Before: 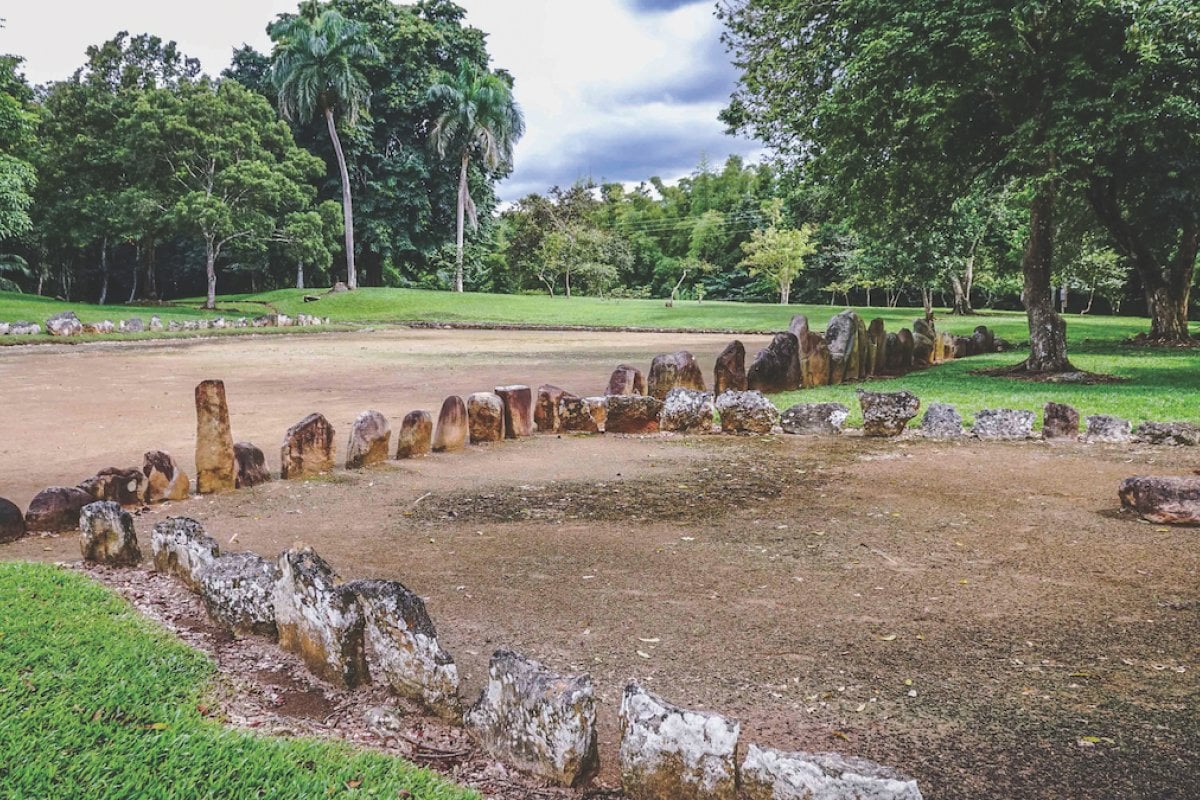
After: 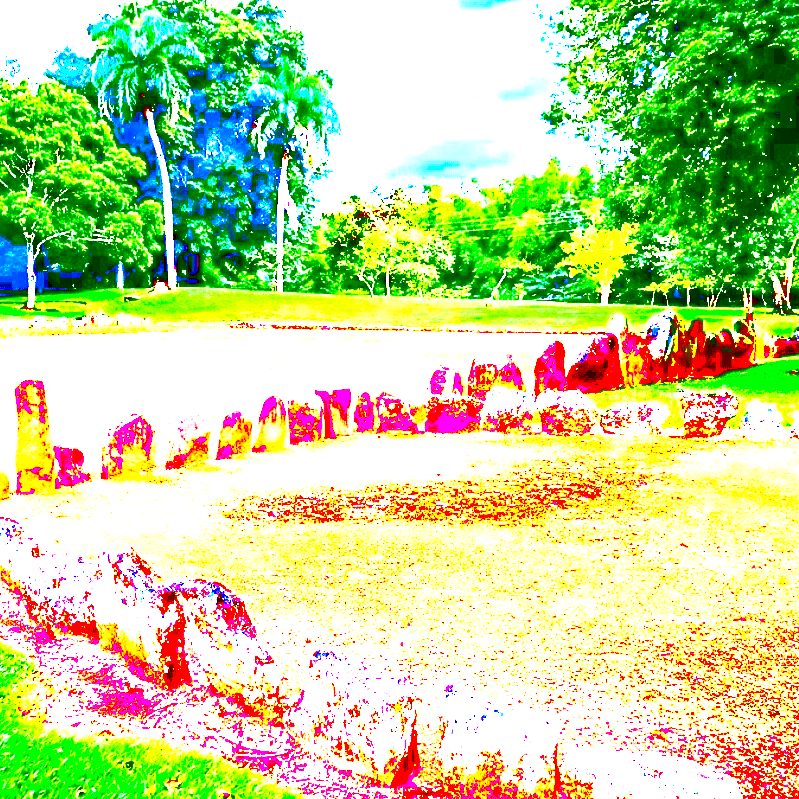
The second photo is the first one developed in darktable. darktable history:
exposure: black level correction 0.1, exposure 3 EV, compensate highlight preservation false
crop and rotate: left 15.055%, right 18.278%
contrast brightness saturation: contrast 0.39, brightness 0.1
